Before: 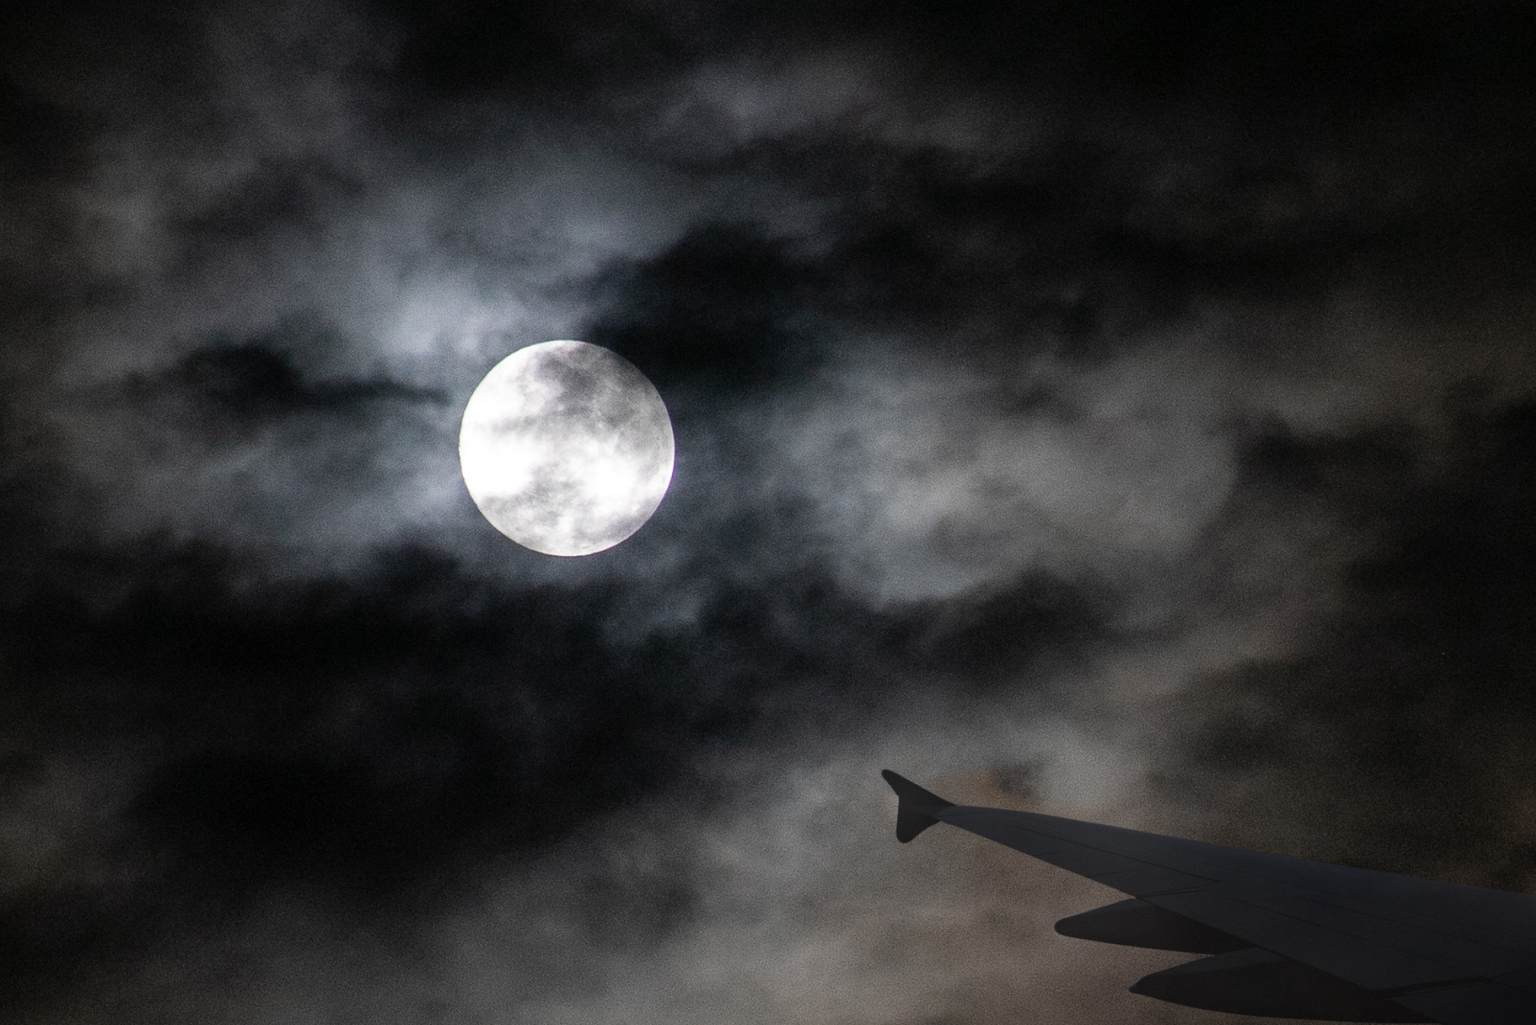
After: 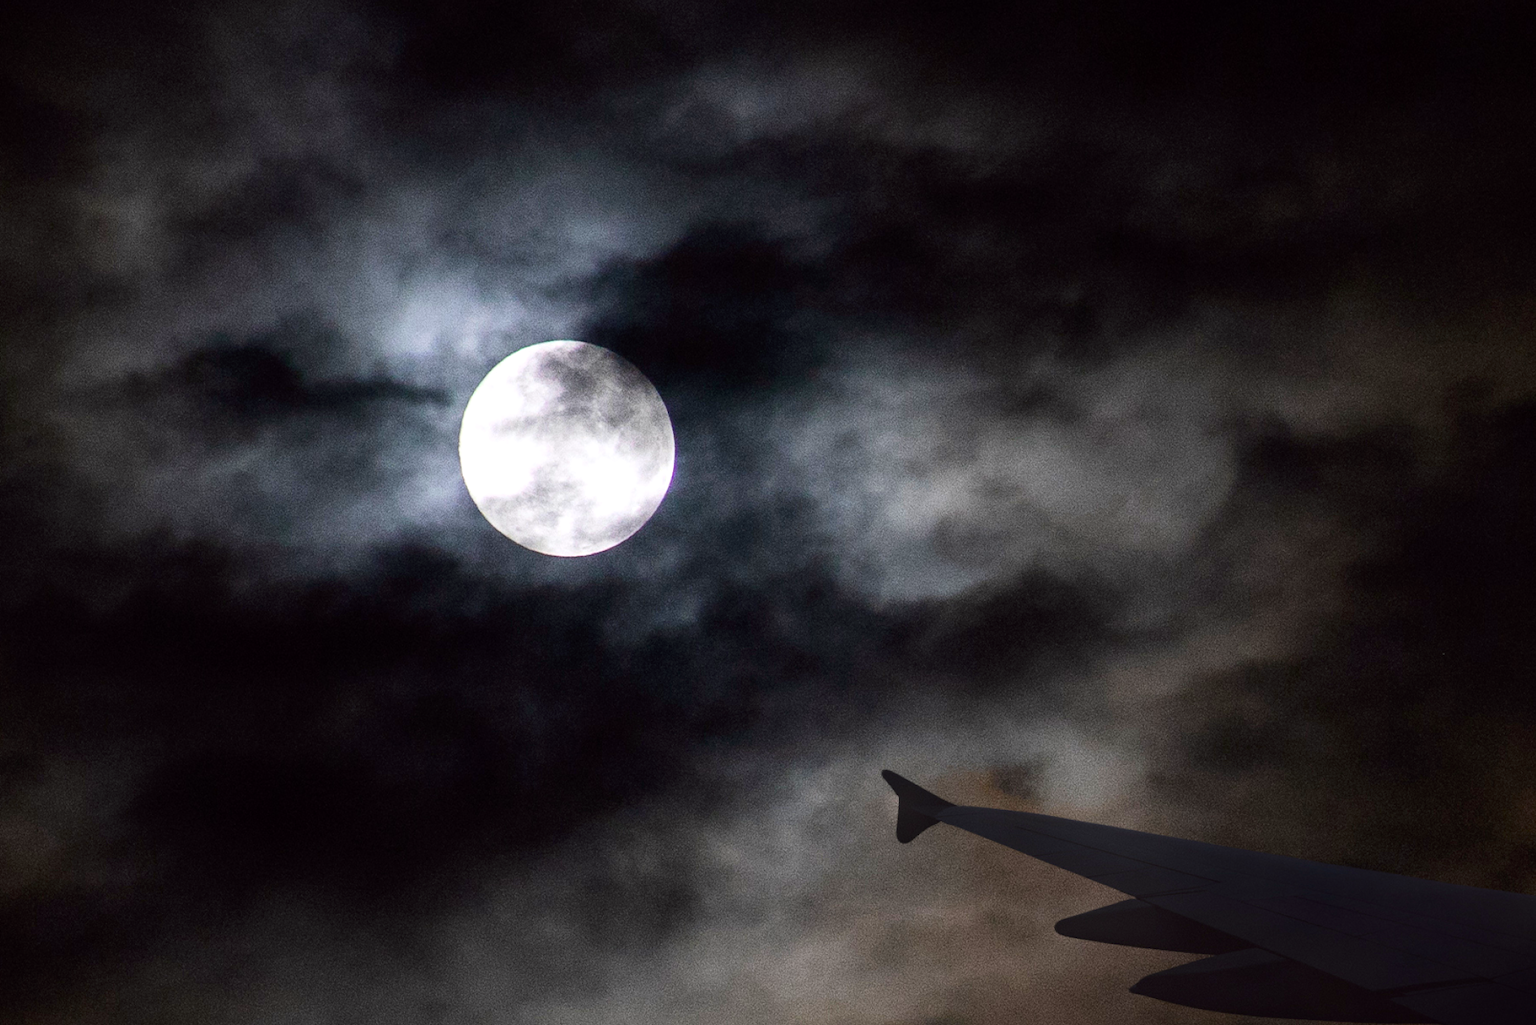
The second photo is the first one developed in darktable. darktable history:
contrast brightness saturation: contrast 0.16, saturation 0.32
color balance: lift [1, 1, 0.999, 1.001], gamma [1, 1.003, 1.005, 0.995], gain [1, 0.992, 0.988, 1.012], contrast 5%, output saturation 110%
